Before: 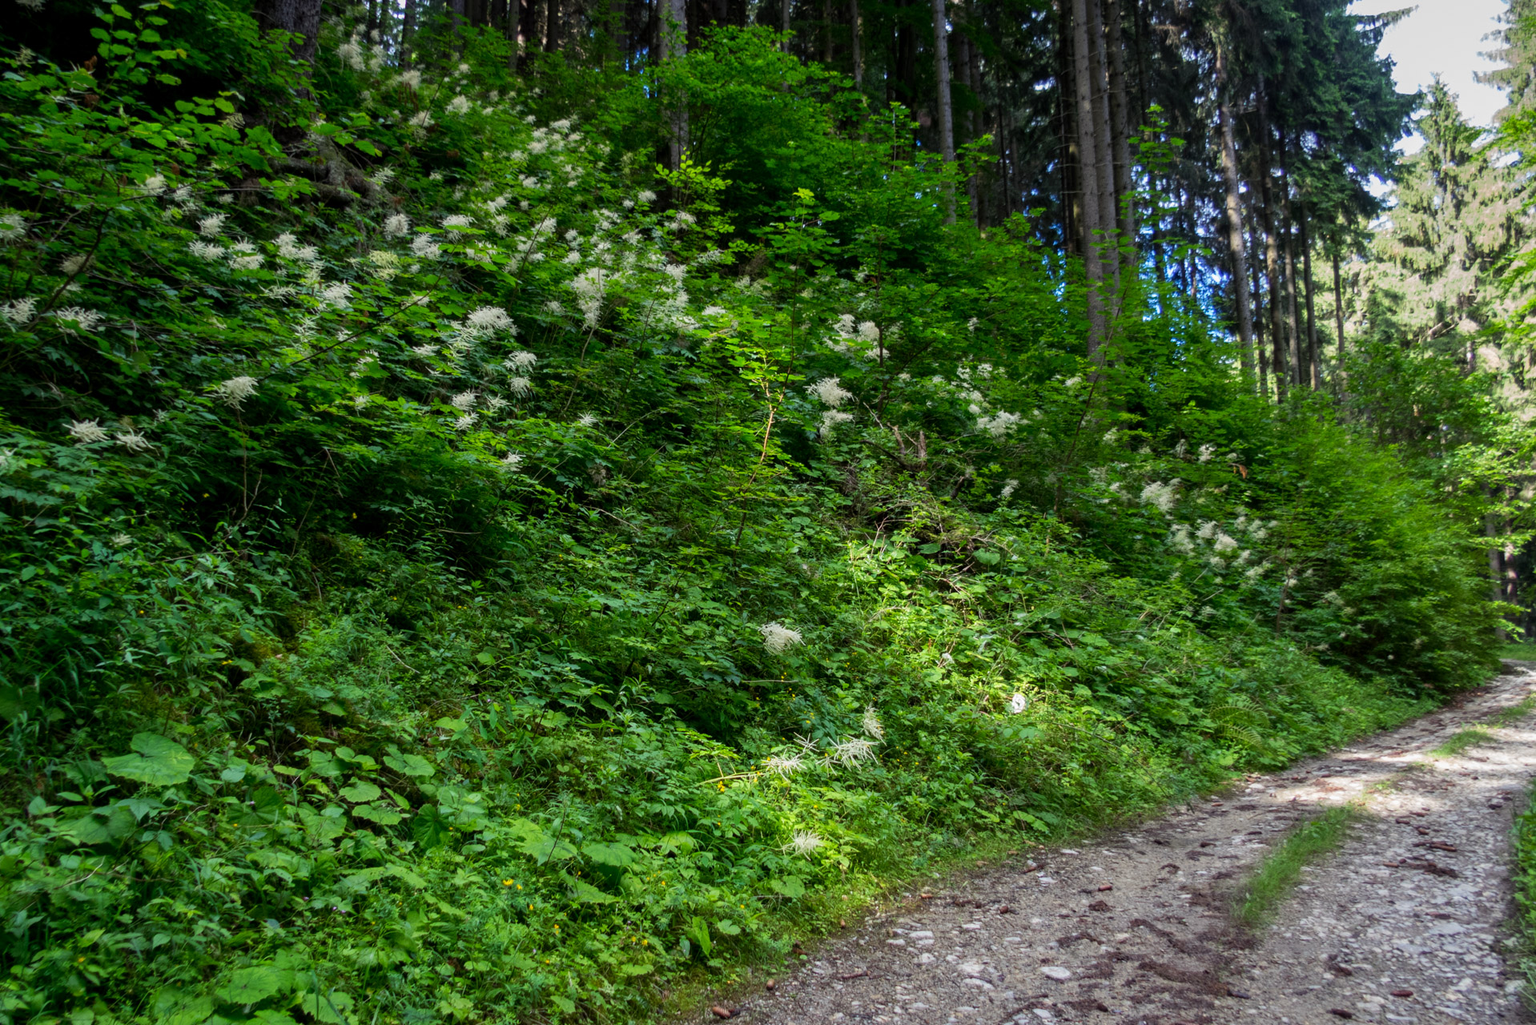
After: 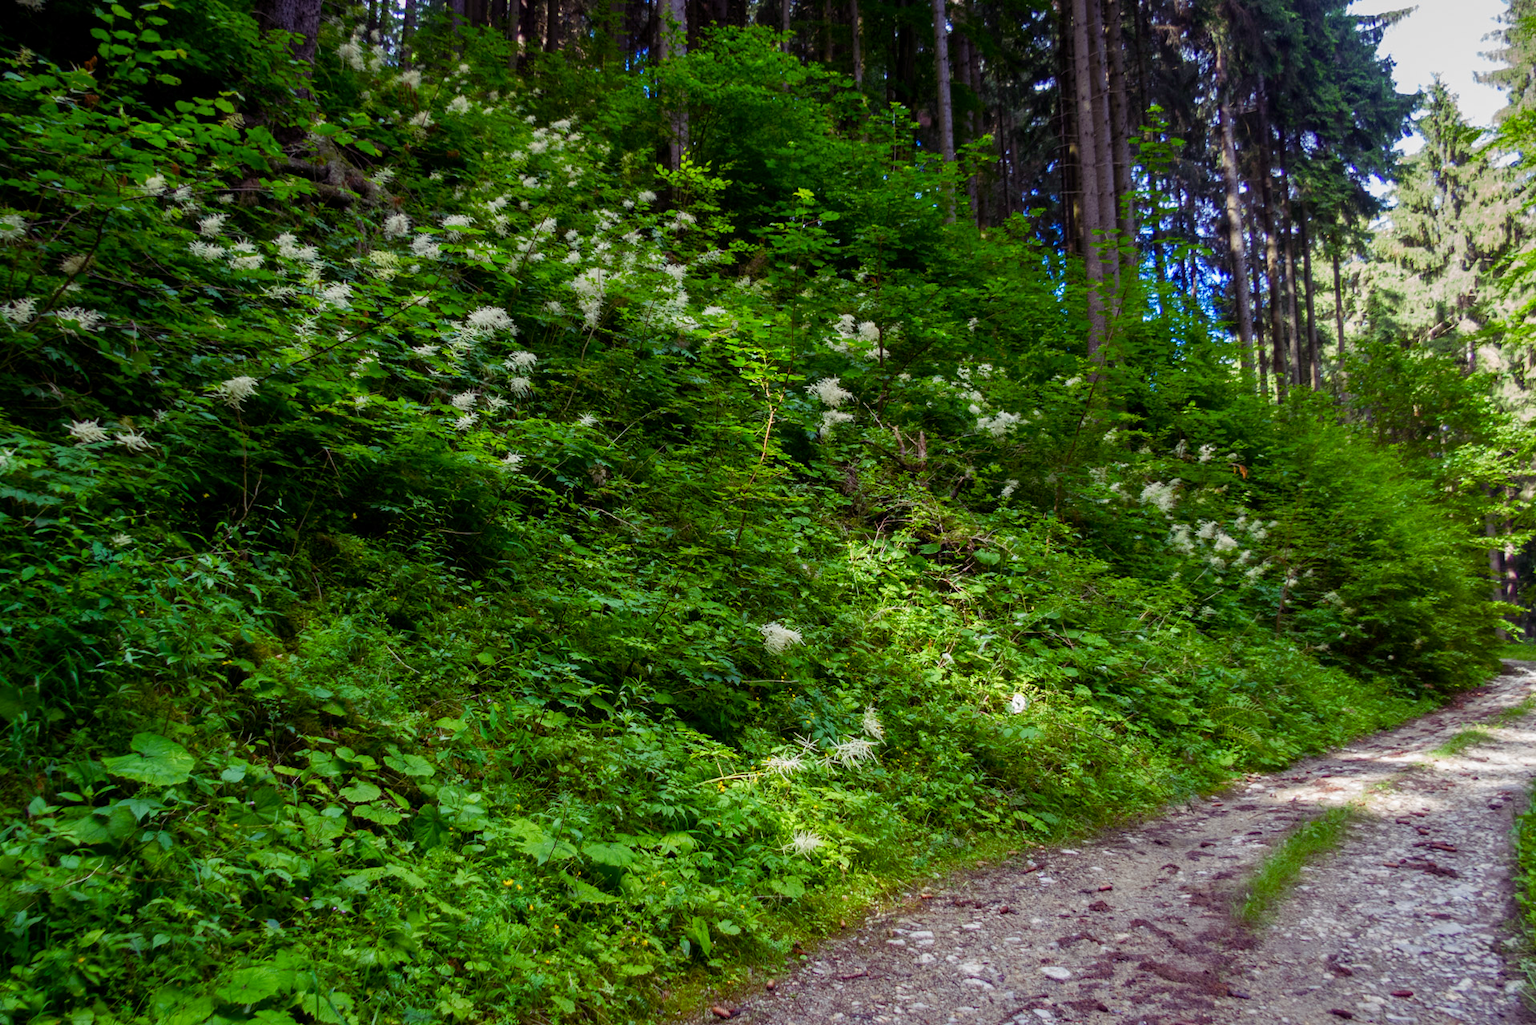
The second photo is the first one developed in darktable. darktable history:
exposure: compensate highlight preservation false
color balance rgb: shadows lift › chroma 6.315%, shadows lift › hue 305.42°, perceptual saturation grading › global saturation 20%, perceptual saturation grading › highlights -25.867%, perceptual saturation grading › shadows 49.478%
